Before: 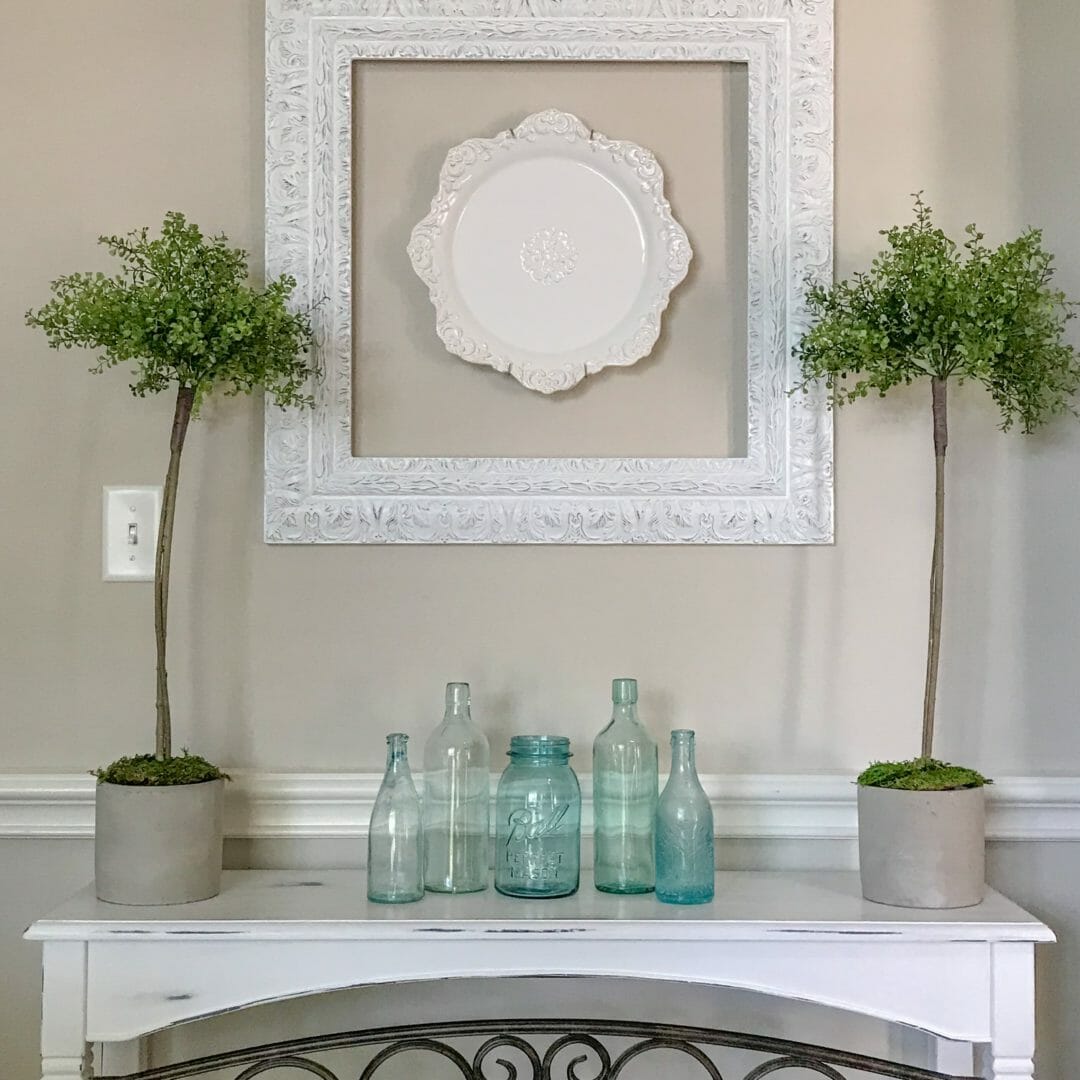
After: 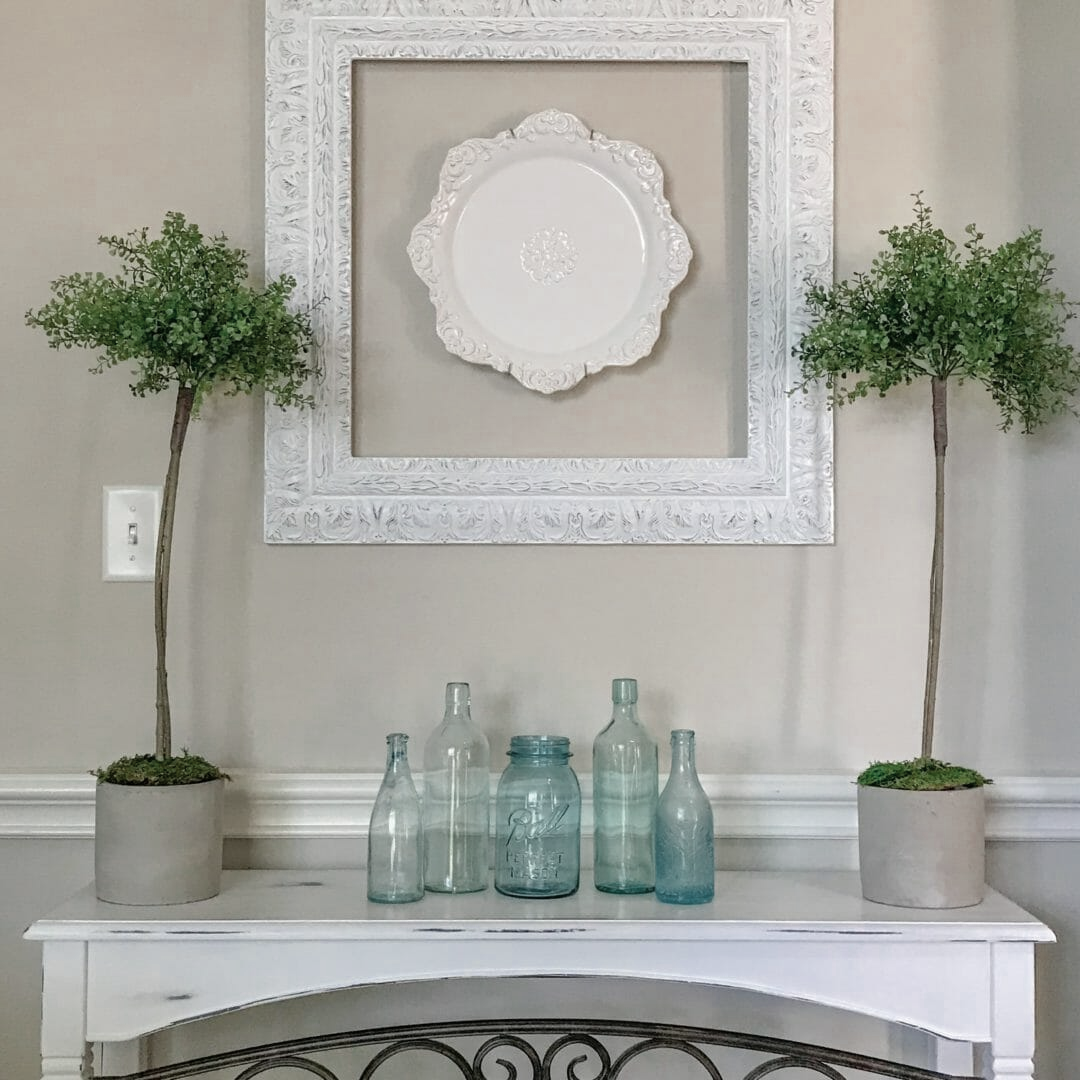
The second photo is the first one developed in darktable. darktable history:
exposure: compensate highlight preservation false
color zones: curves: ch0 [(0, 0.5) (0.125, 0.4) (0.25, 0.5) (0.375, 0.4) (0.5, 0.4) (0.625, 0.35) (0.75, 0.35) (0.875, 0.5)]; ch1 [(0, 0.35) (0.125, 0.45) (0.25, 0.35) (0.375, 0.35) (0.5, 0.35) (0.625, 0.35) (0.75, 0.45) (0.875, 0.35)]; ch2 [(0, 0.6) (0.125, 0.5) (0.25, 0.5) (0.375, 0.6) (0.5, 0.6) (0.625, 0.5) (0.75, 0.5) (0.875, 0.5)]
